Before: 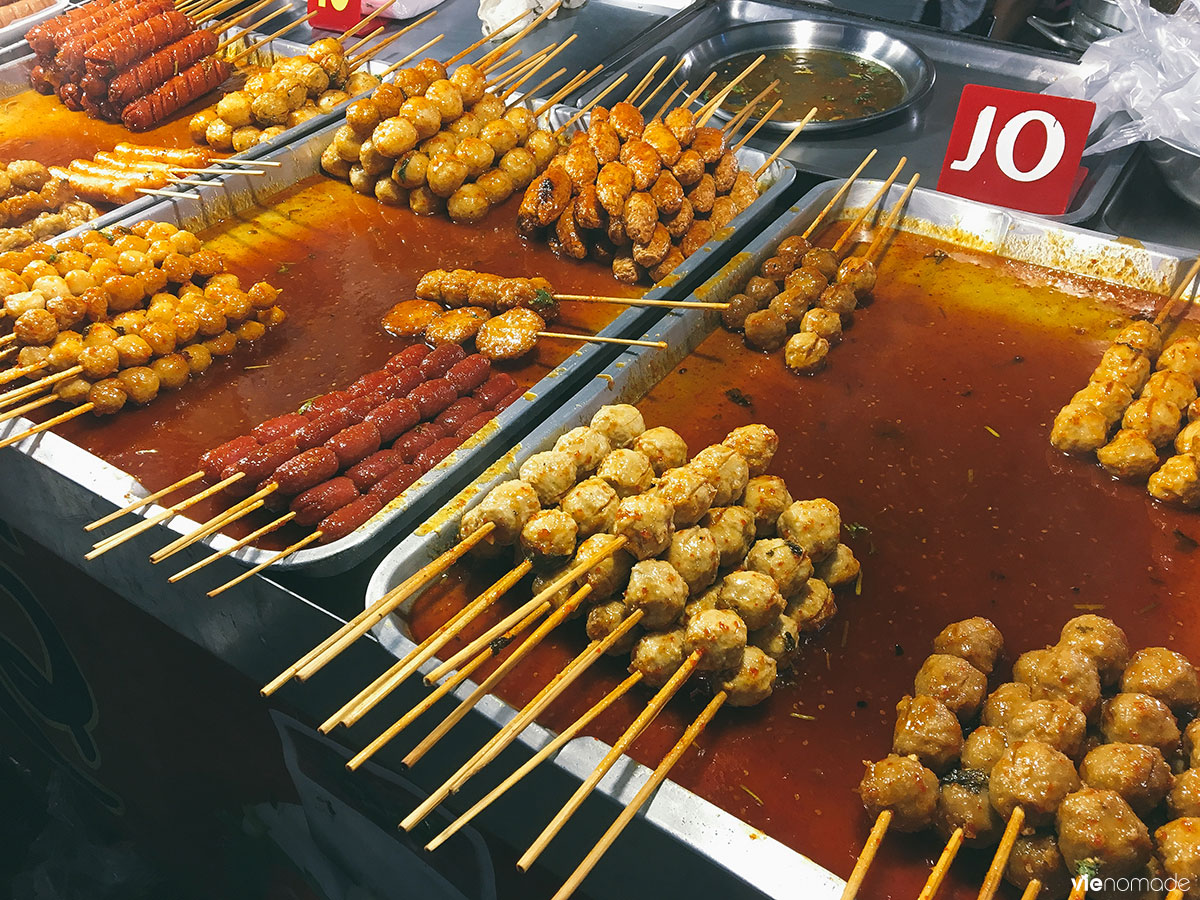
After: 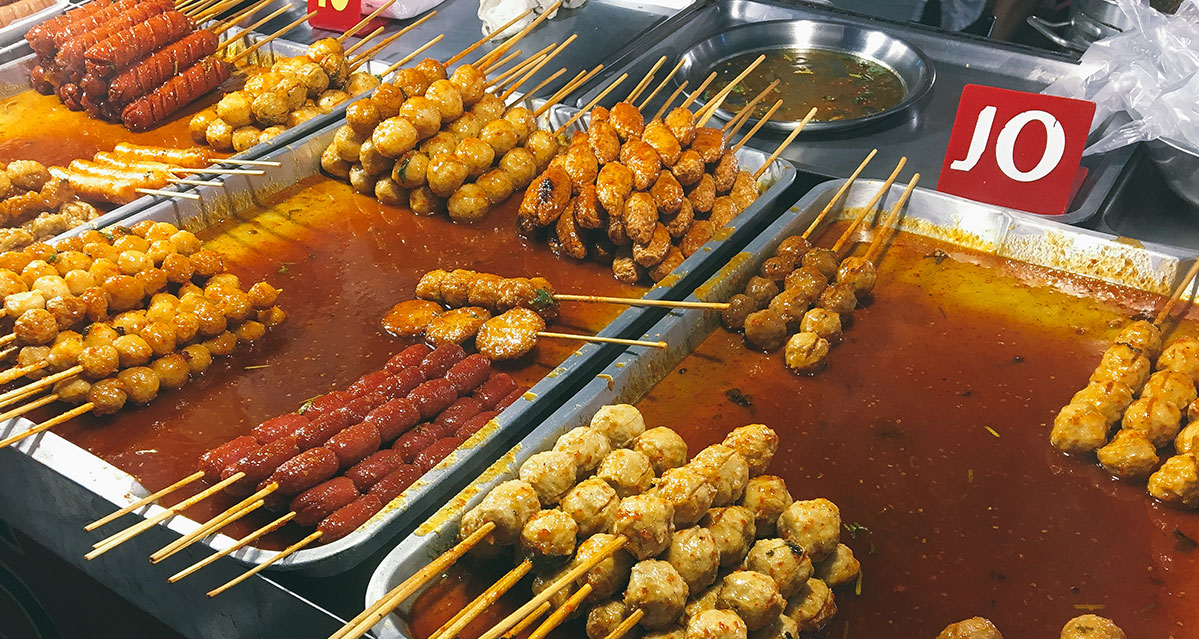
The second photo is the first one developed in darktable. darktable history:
crop: bottom 28.994%
